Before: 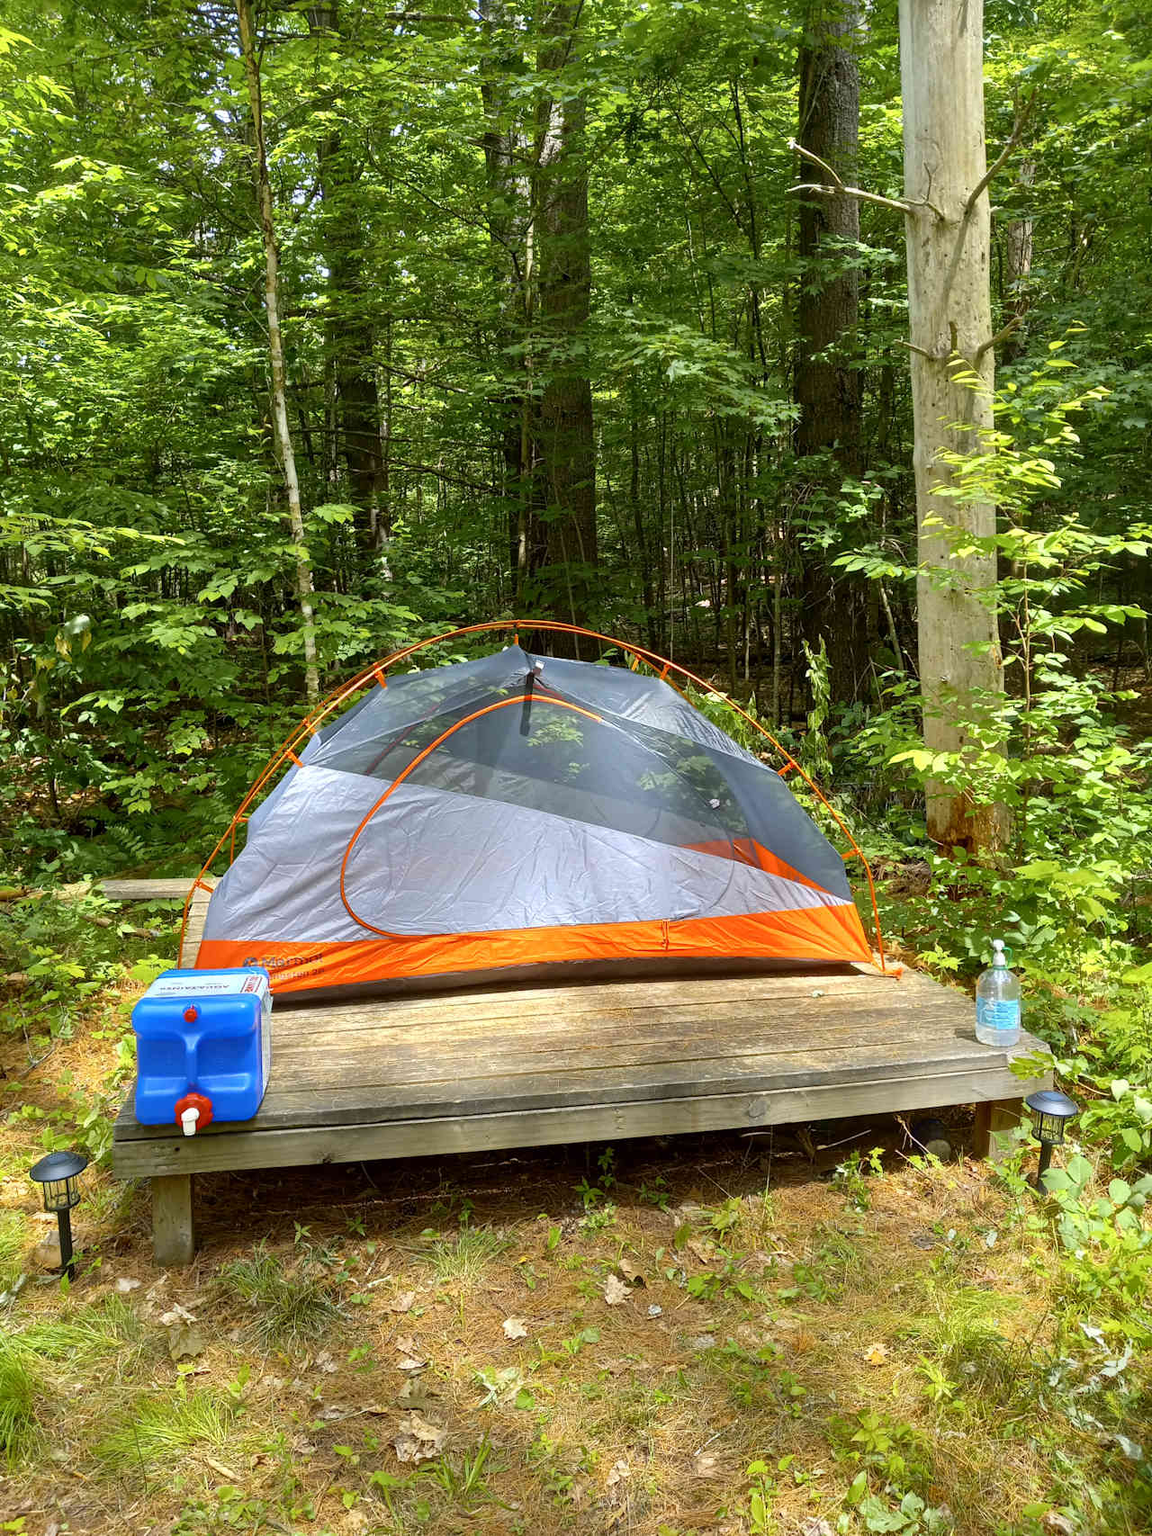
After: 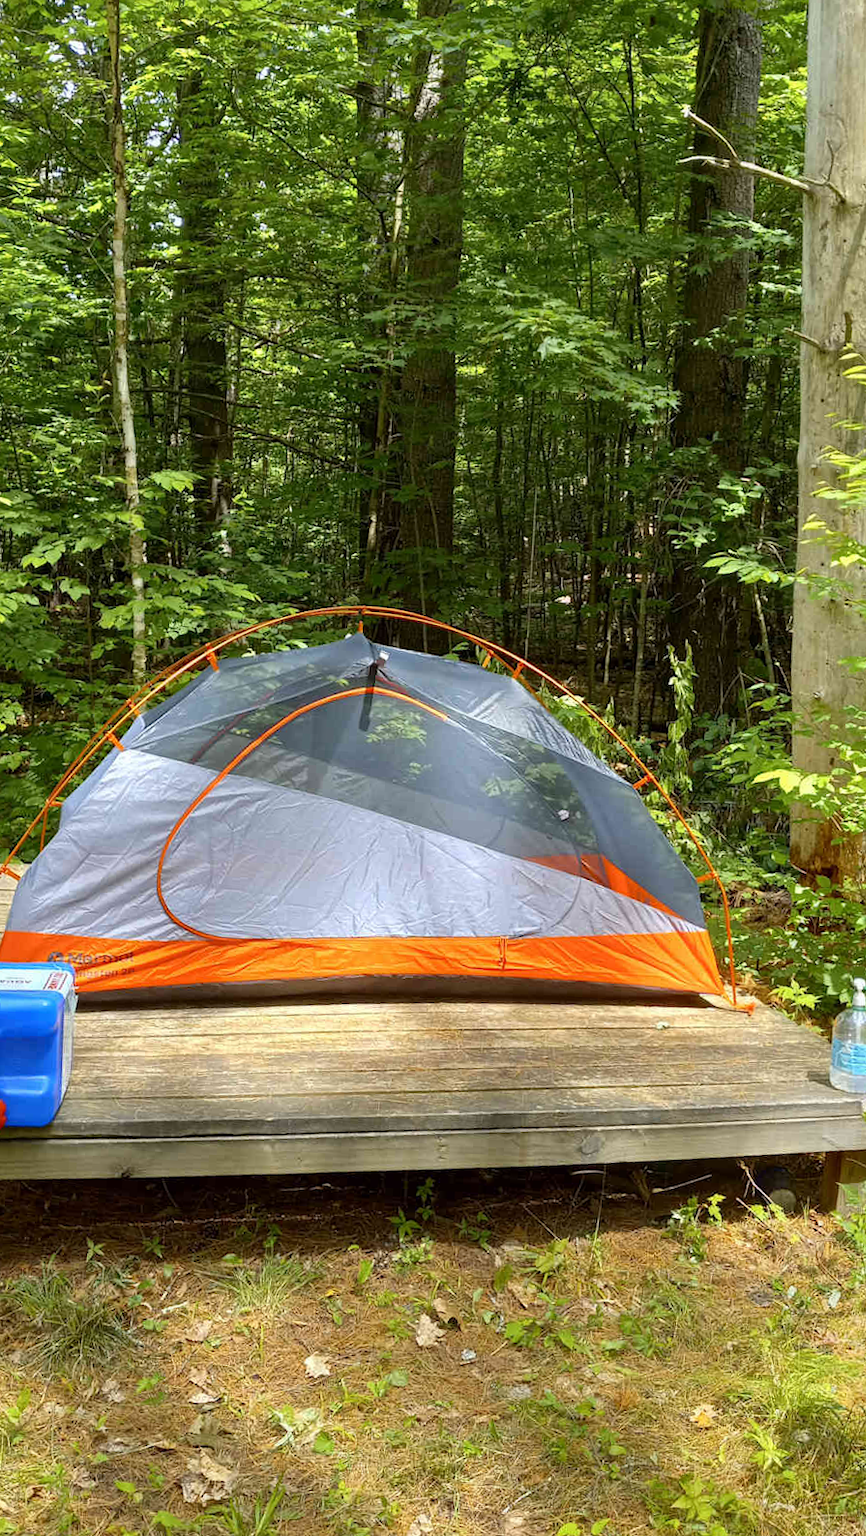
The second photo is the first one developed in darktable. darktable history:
crop and rotate: angle -3.23°, left 13.931%, top 0.04%, right 10.877%, bottom 0.075%
exposure: exposure -0.017 EV, compensate highlight preservation false
